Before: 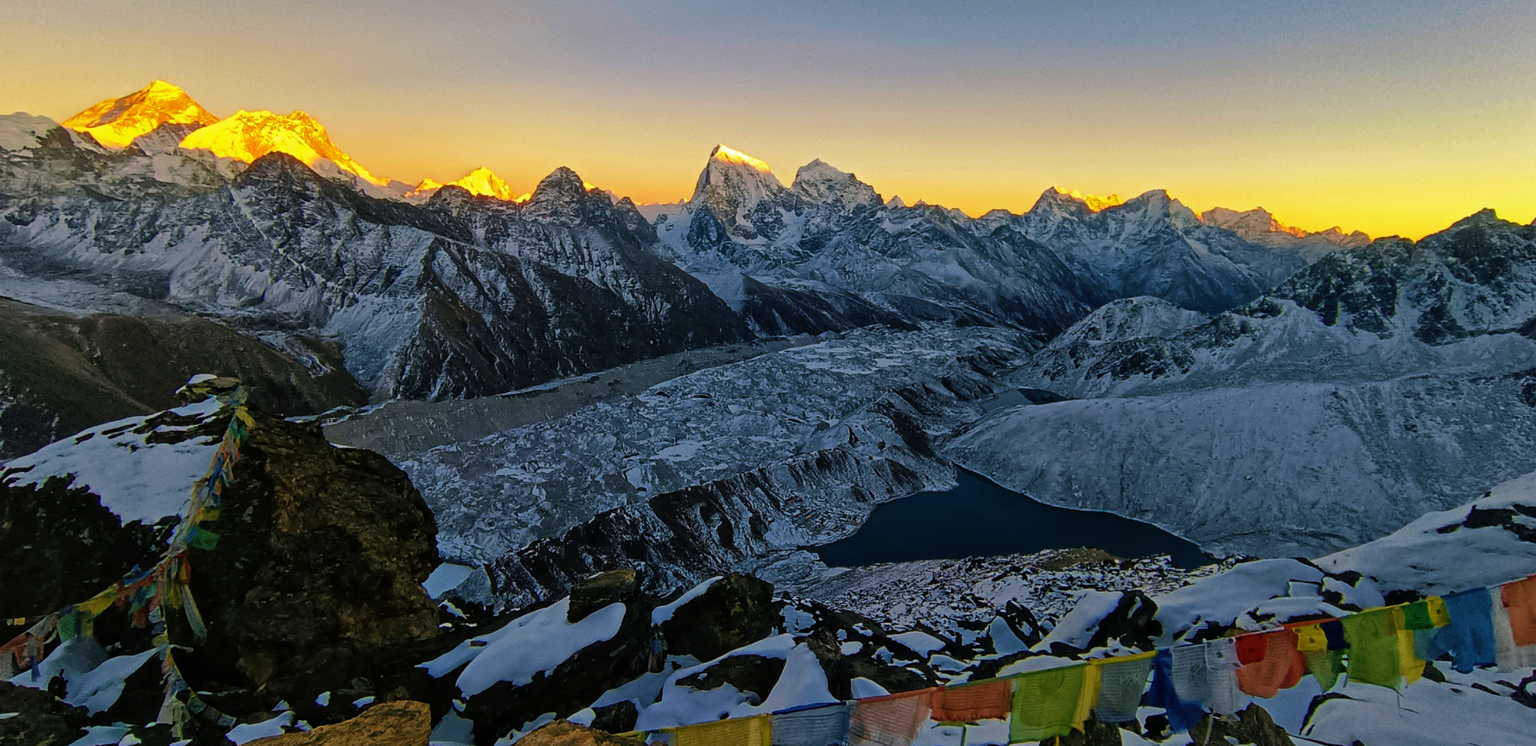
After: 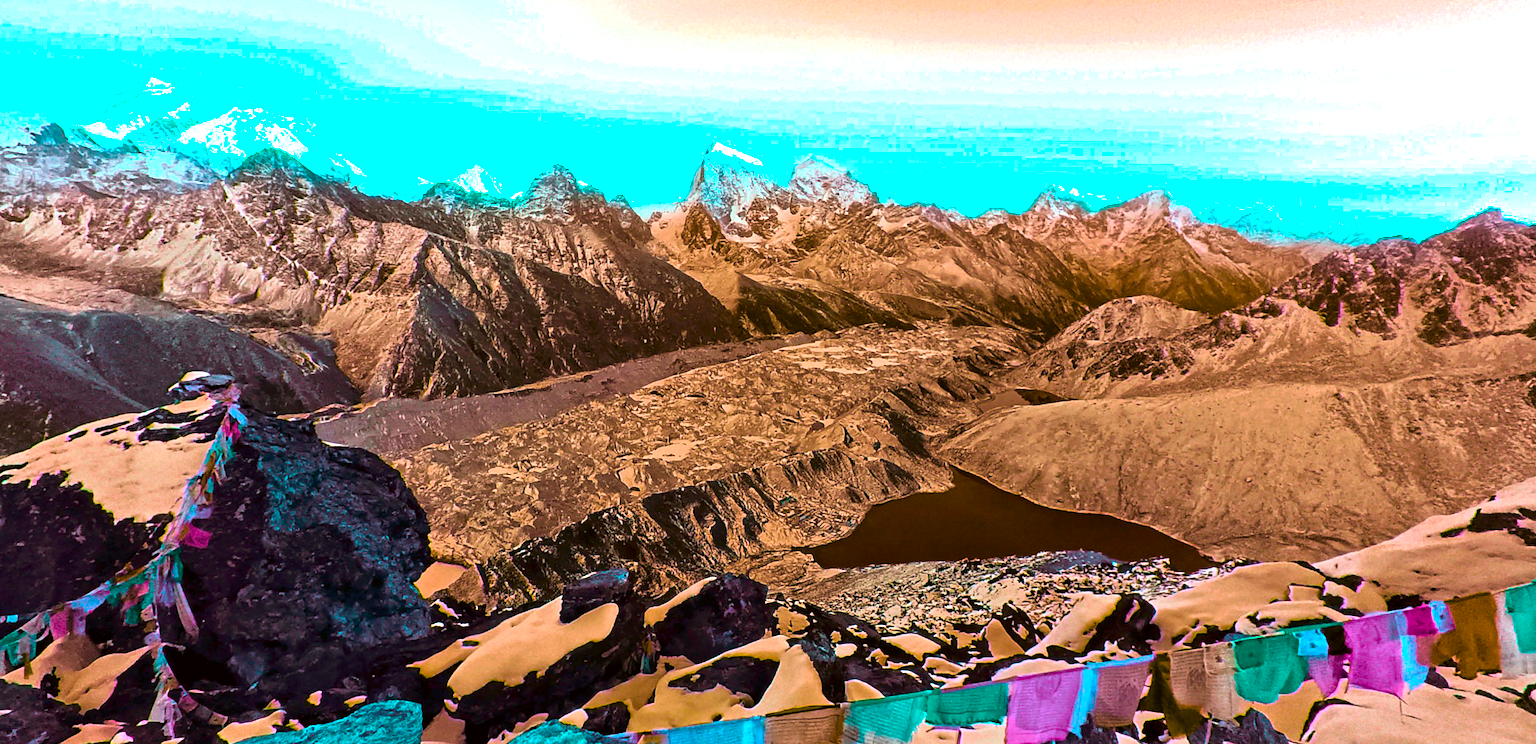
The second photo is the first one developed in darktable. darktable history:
color balance rgb: hue shift 180°, global vibrance 50%, contrast 0.32%
white balance: red 1.138, green 0.996, blue 0.812
rotate and perspective: rotation 0.192°, lens shift (horizontal) -0.015, crop left 0.005, crop right 0.996, crop top 0.006, crop bottom 0.99
tone equalizer: on, module defaults
color correction: highlights a* 17.94, highlights b* 35.39, shadows a* 1.48, shadows b* 6.42, saturation 1.01
exposure: black level correction 0.001, exposure 1.398 EV, compensate exposure bias true, compensate highlight preservation false
crop: top 0.05%, bottom 0.098%
